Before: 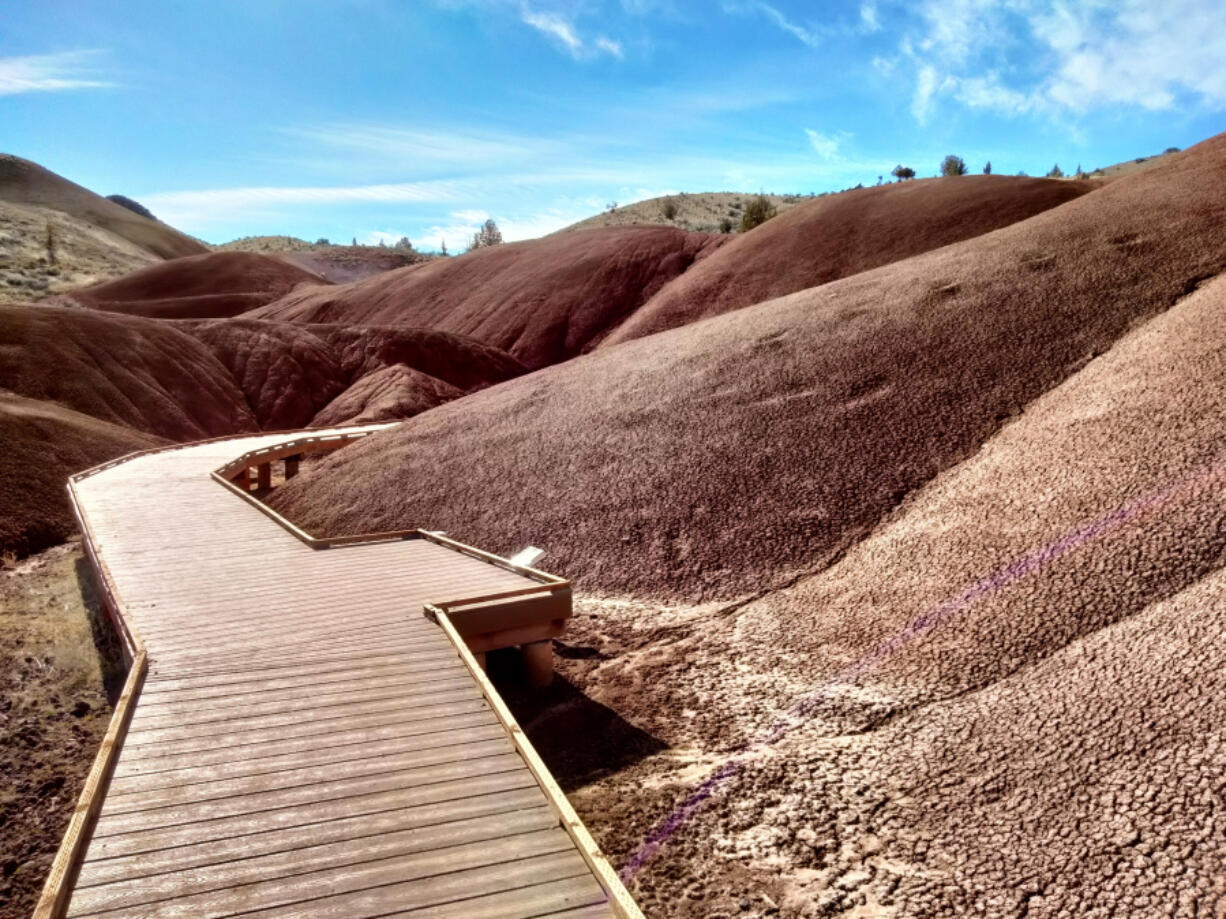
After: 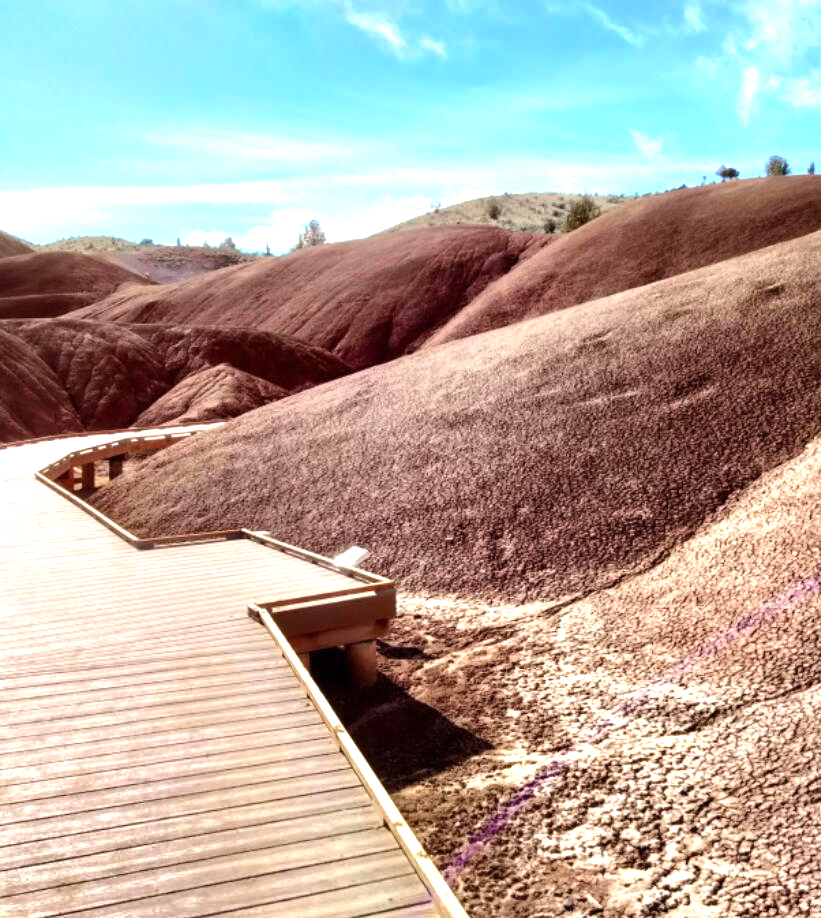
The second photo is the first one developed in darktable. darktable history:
shadows and highlights: radius 92.06, shadows -15.37, white point adjustment 0.177, highlights 31.11, compress 48.55%, soften with gaussian
exposure: black level correction 0, exposure 0.693 EV, compensate exposure bias true, compensate highlight preservation false
crop and rotate: left 14.421%, right 18.592%
